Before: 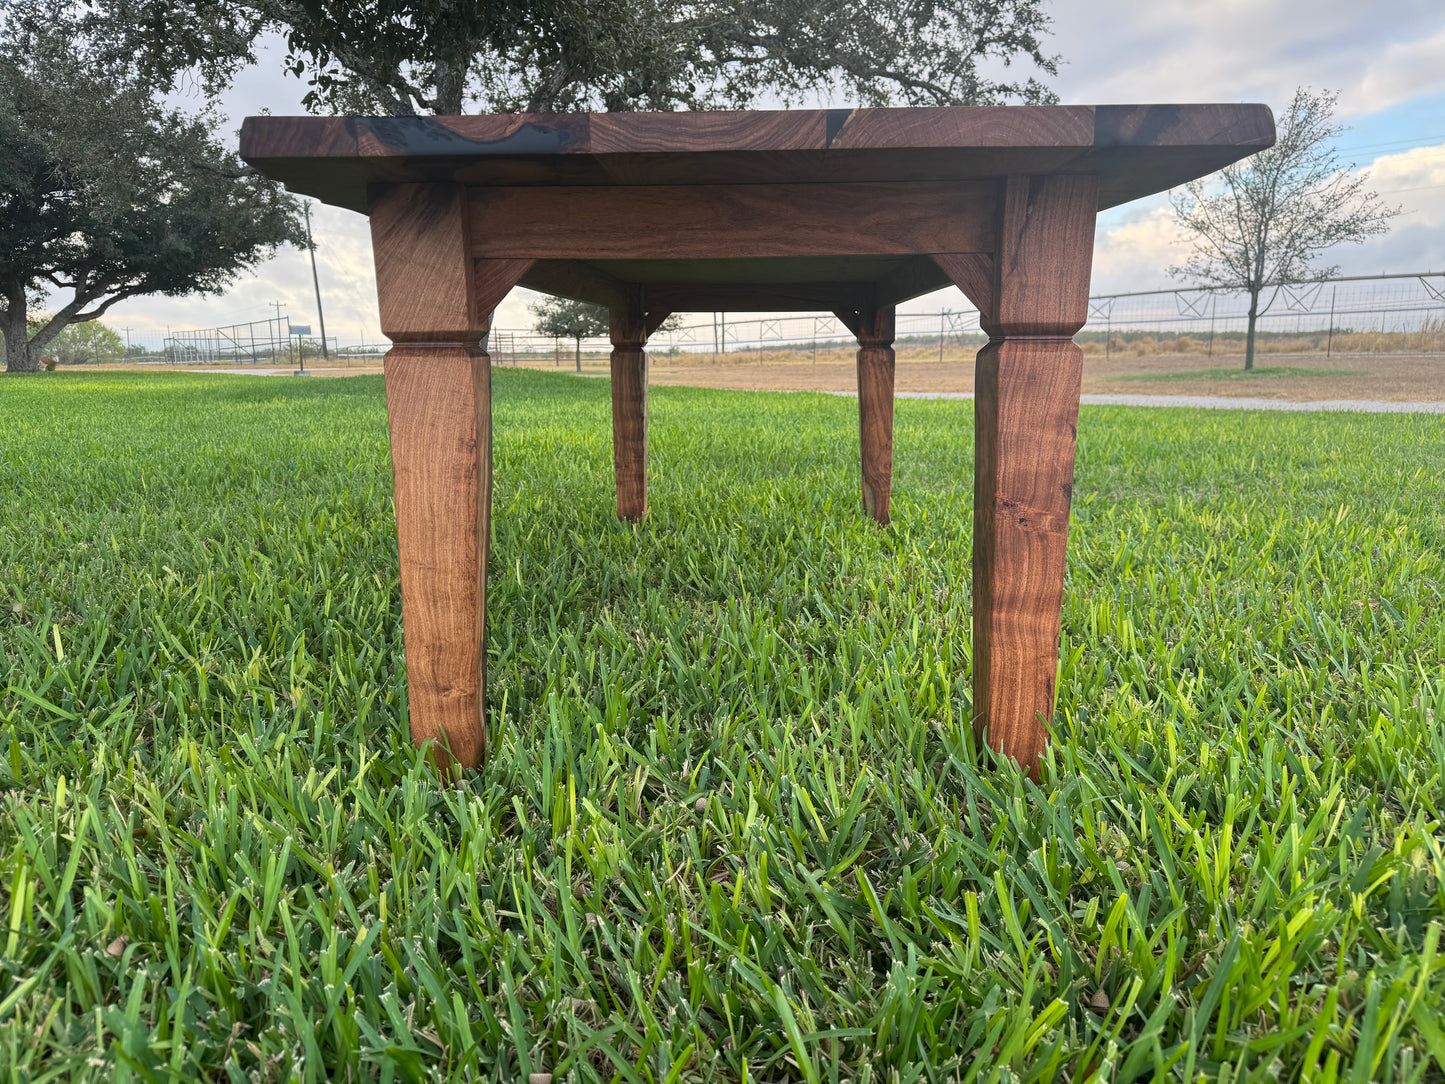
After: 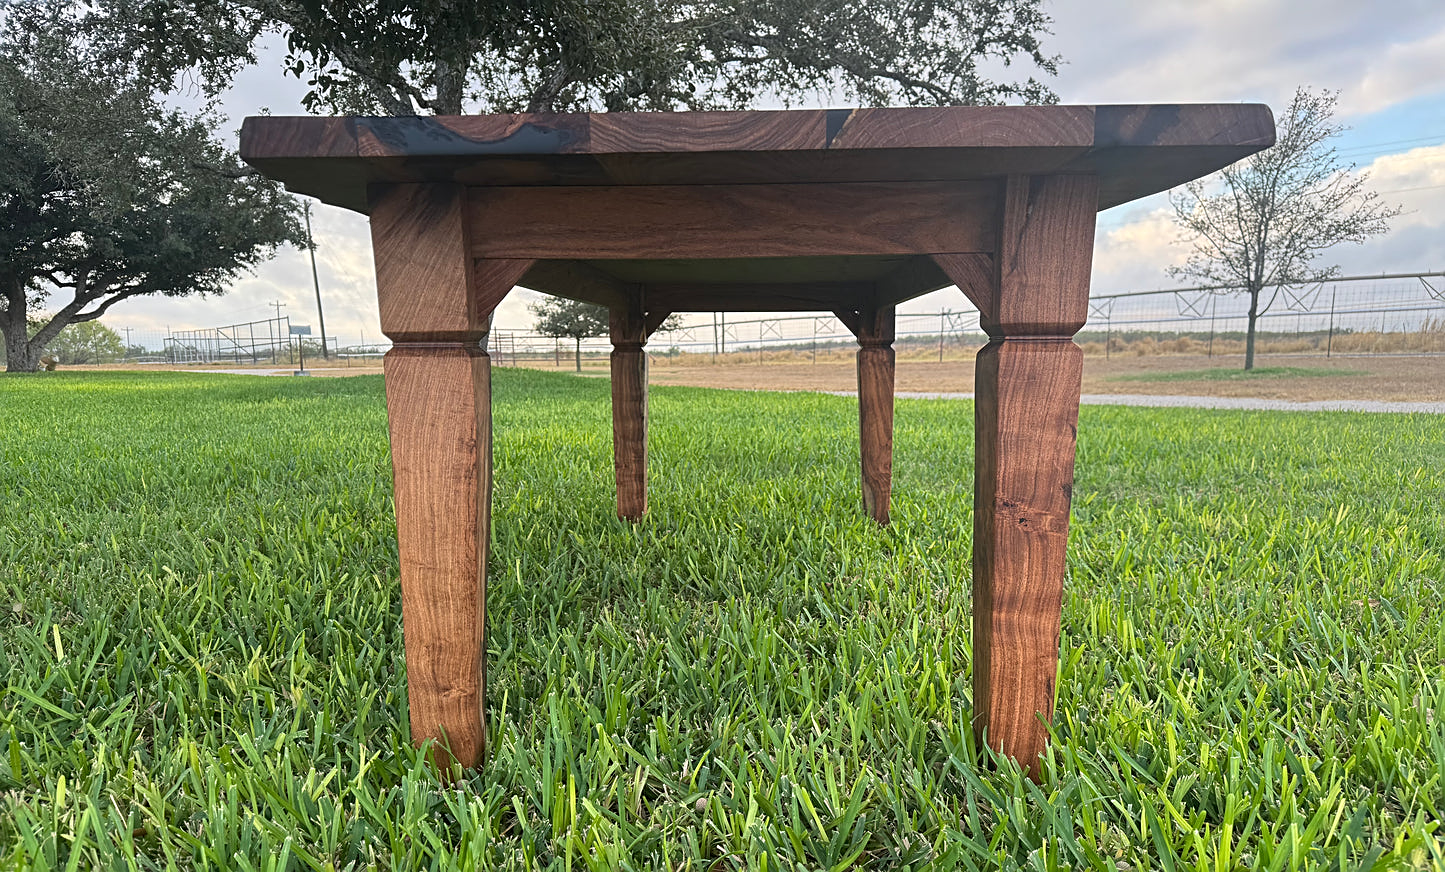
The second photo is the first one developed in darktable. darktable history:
sharpen: on, module defaults
crop: bottom 19.539%
